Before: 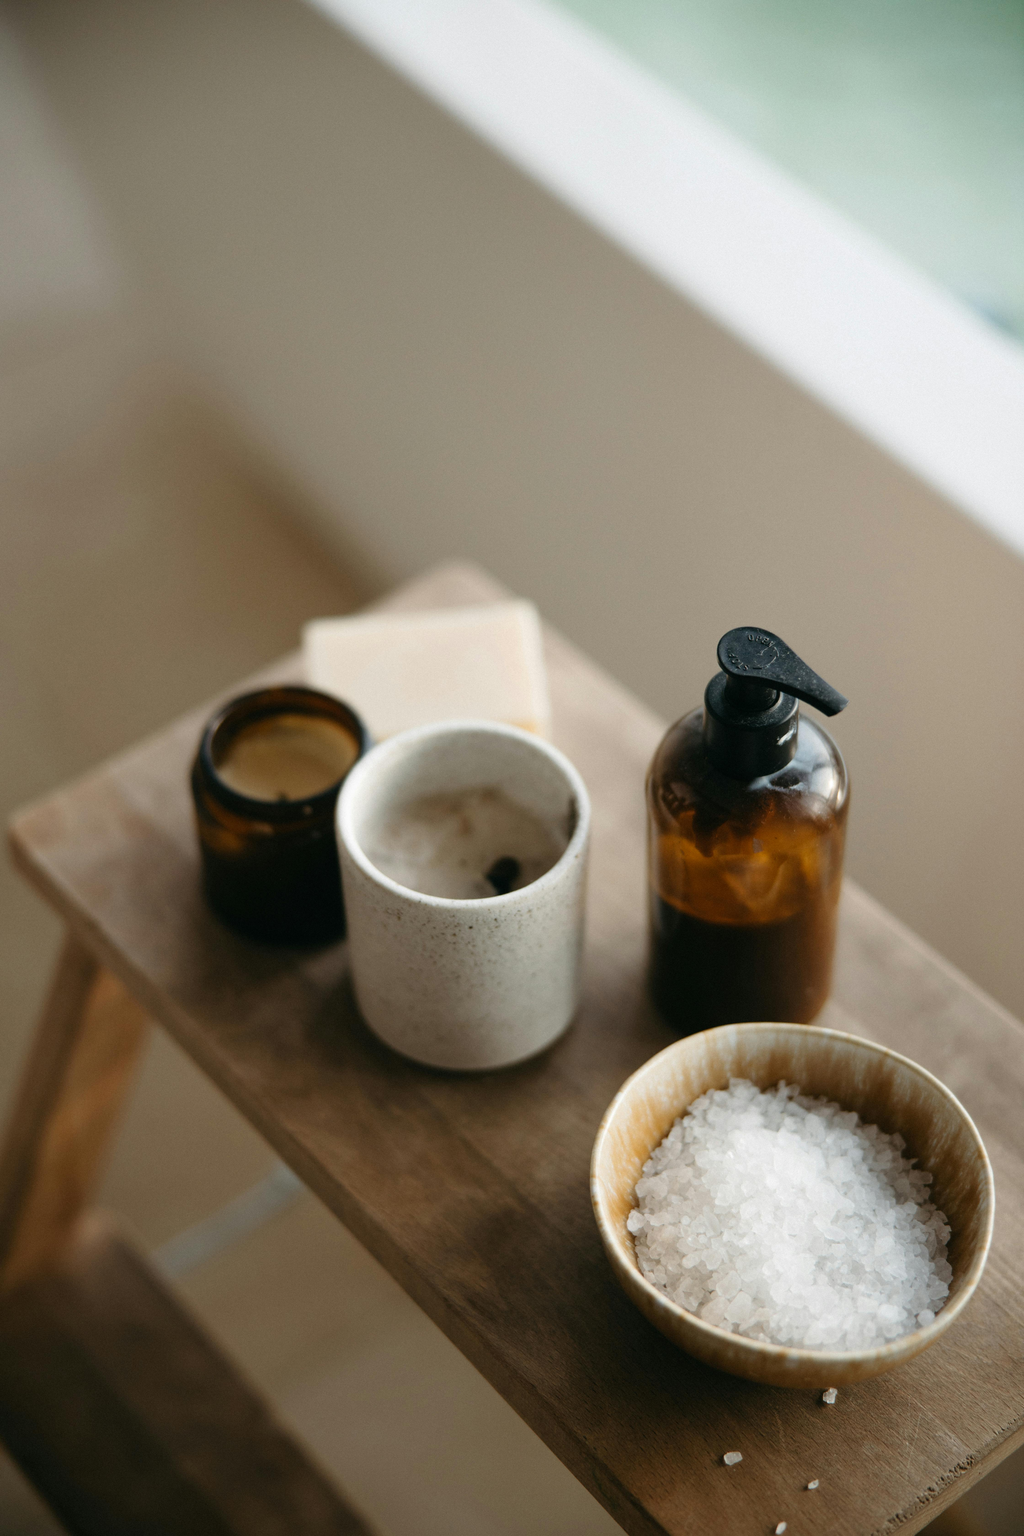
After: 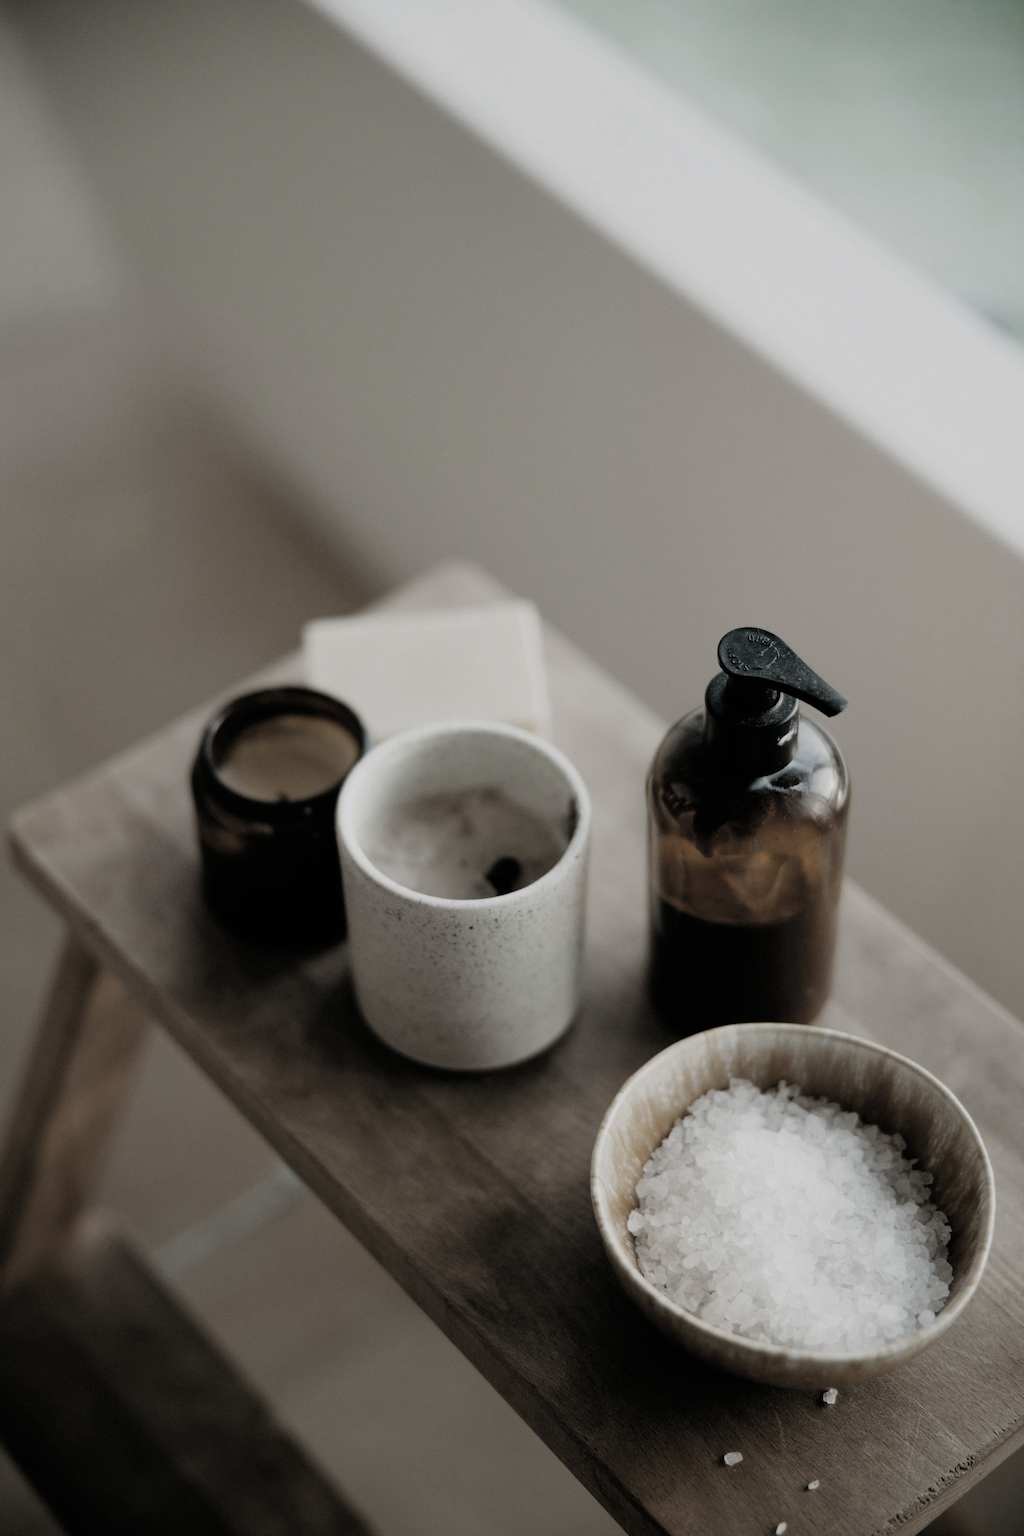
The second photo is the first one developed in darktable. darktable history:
color zones: curves: ch0 [(0, 0.487) (0.241, 0.395) (0.434, 0.373) (0.658, 0.412) (0.838, 0.487)]; ch1 [(0, 0) (0.053, 0.053) (0.211, 0.202) (0.579, 0.259) (0.781, 0.241)]
filmic rgb: black relative exposure -7.65 EV, white relative exposure 4.56 EV, hardness 3.61, contrast 1.05
